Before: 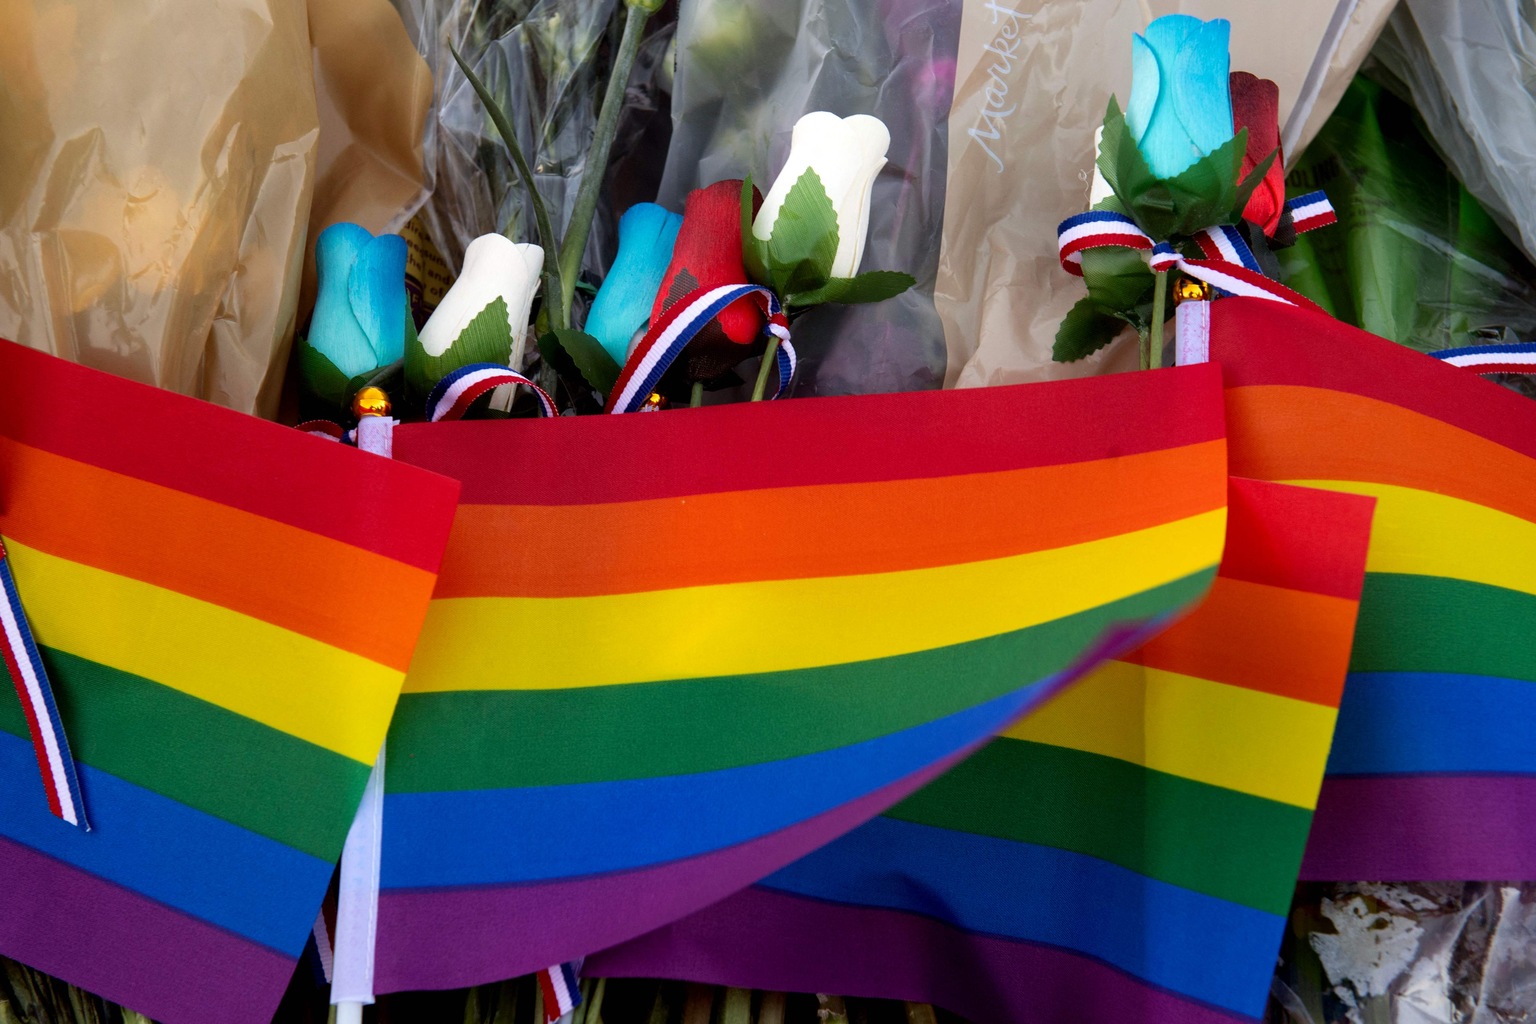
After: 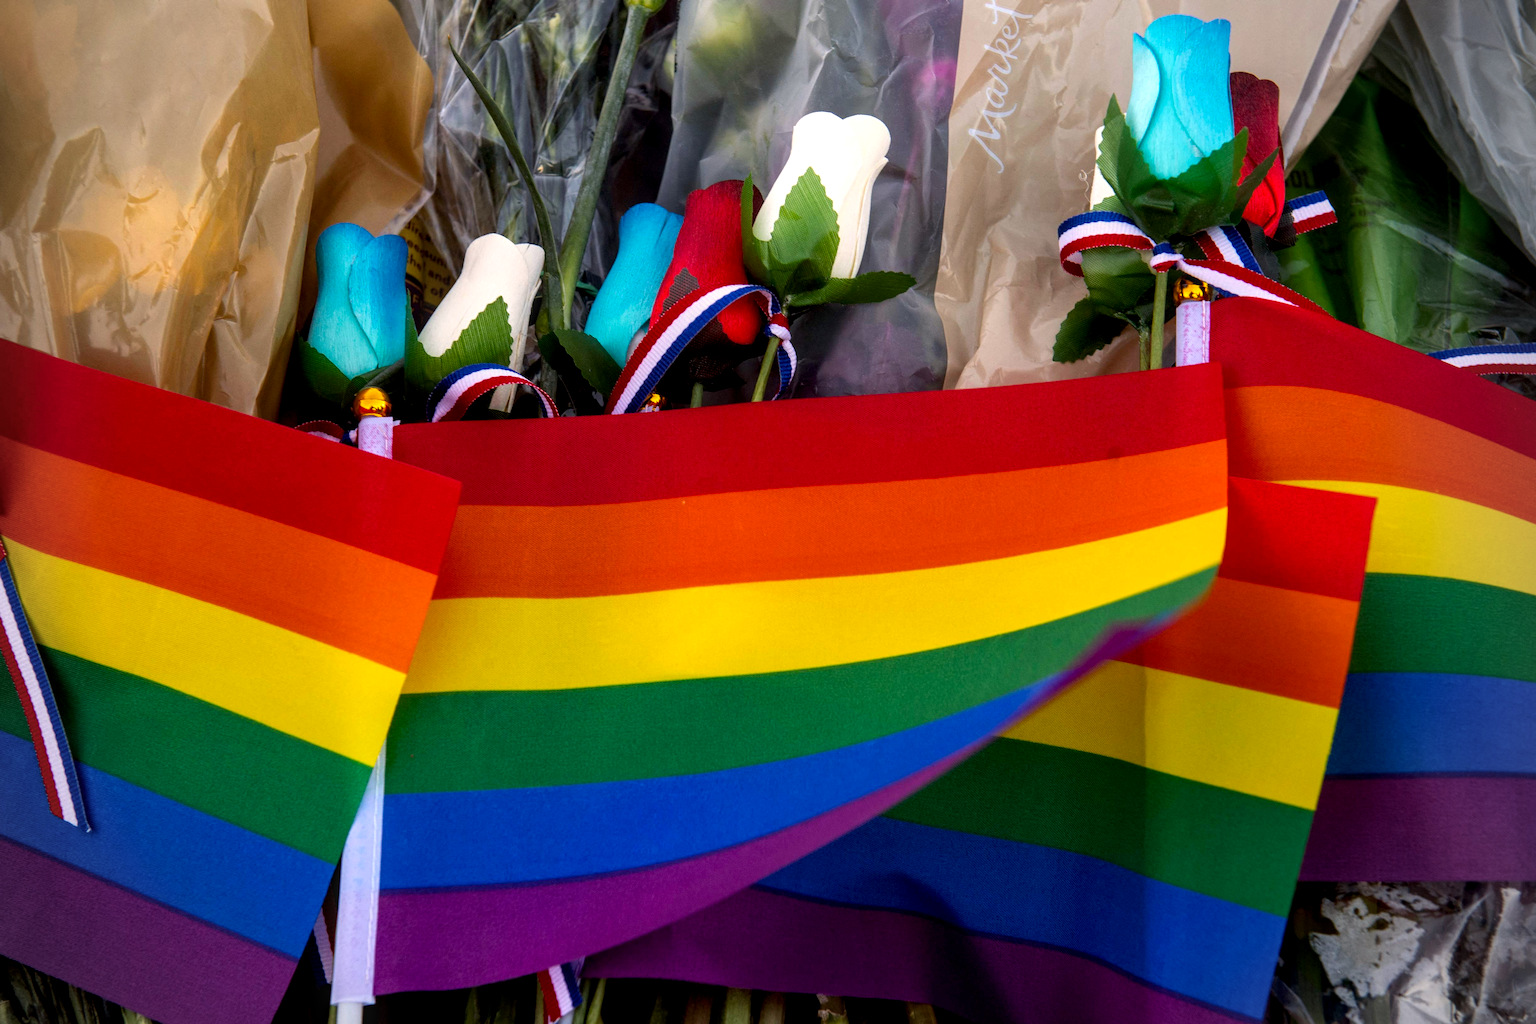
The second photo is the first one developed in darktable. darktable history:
local contrast: on, module defaults
color balance rgb: highlights gain › chroma 1.388%, highlights gain › hue 51.64°, perceptual saturation grading › global saturation 25.415%, perceptual brilliance grading › highlights 4.673%, perceptual brilliance grading › shadows -9.841%, global vibrance 5.658%
vignetting: center (-0.033, -0.037)
